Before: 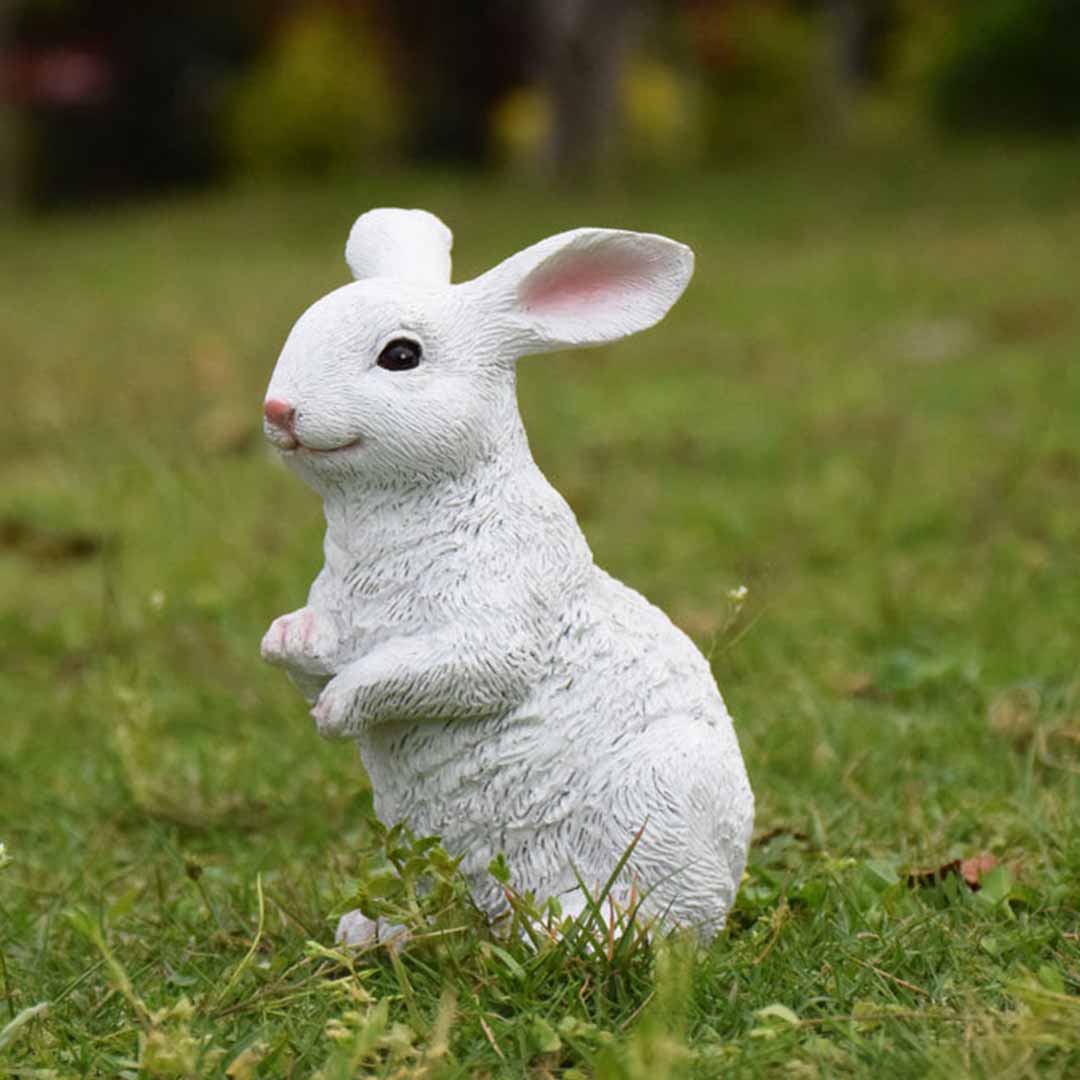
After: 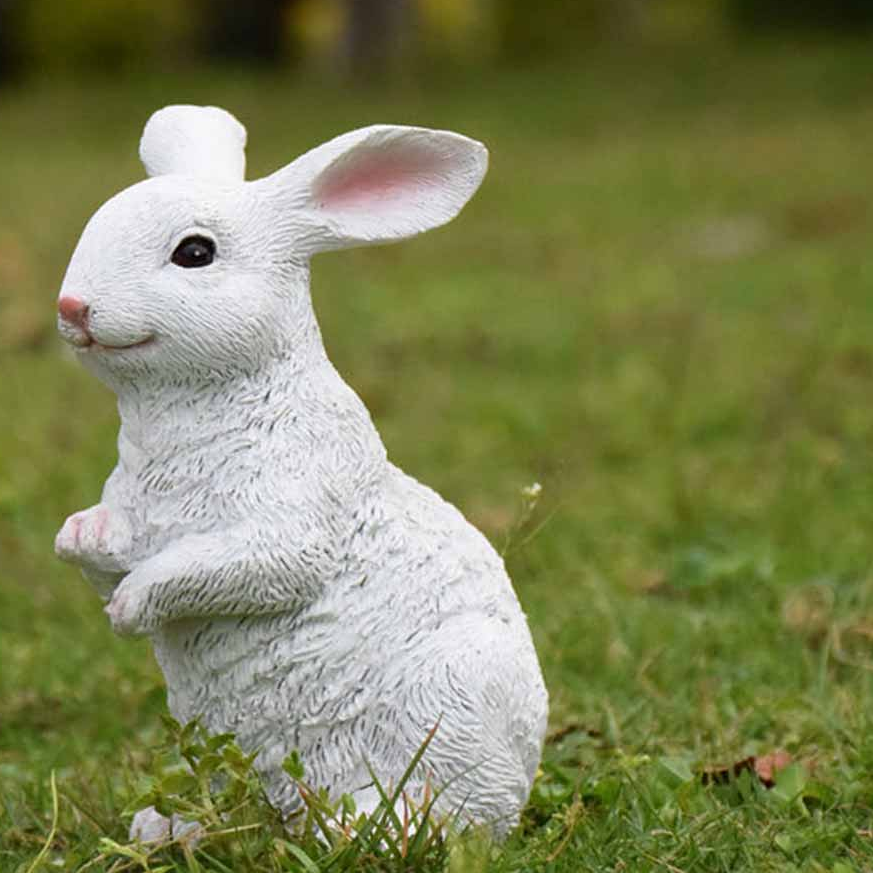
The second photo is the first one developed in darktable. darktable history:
sharpen: amount 0.2
crop: left 19.159%, top 9.58%, bottom 9.58%
